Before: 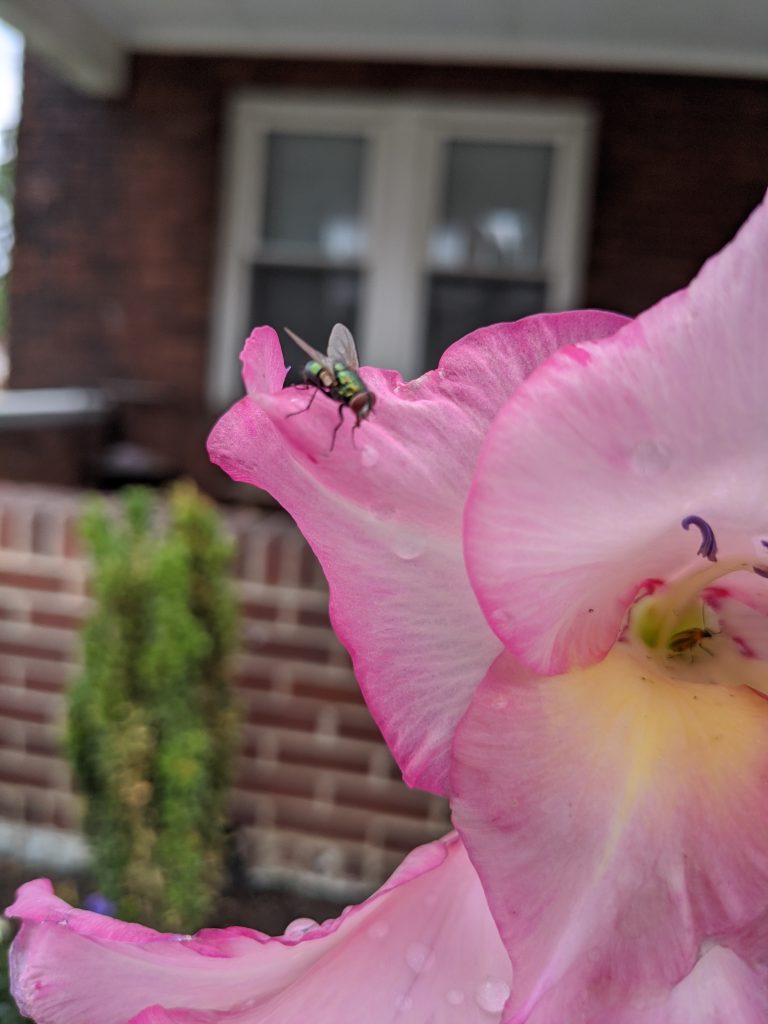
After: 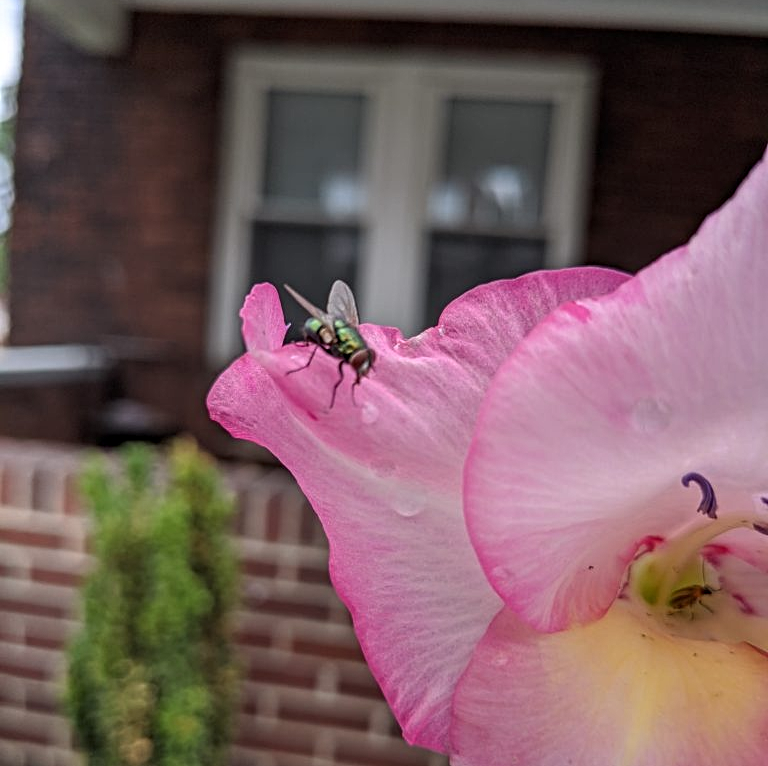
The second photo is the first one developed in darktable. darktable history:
crop: top 4.201%, bottom 20.899%
color correction: highlights b* 0.036, saturation 0.99
contrast equalizer: y [[0.5, 0.5, 0.5, 0.539, 0.64, 0.611], [0.5 ×6], [0.5 ×6], [0 ×6], [0 ×6]]
